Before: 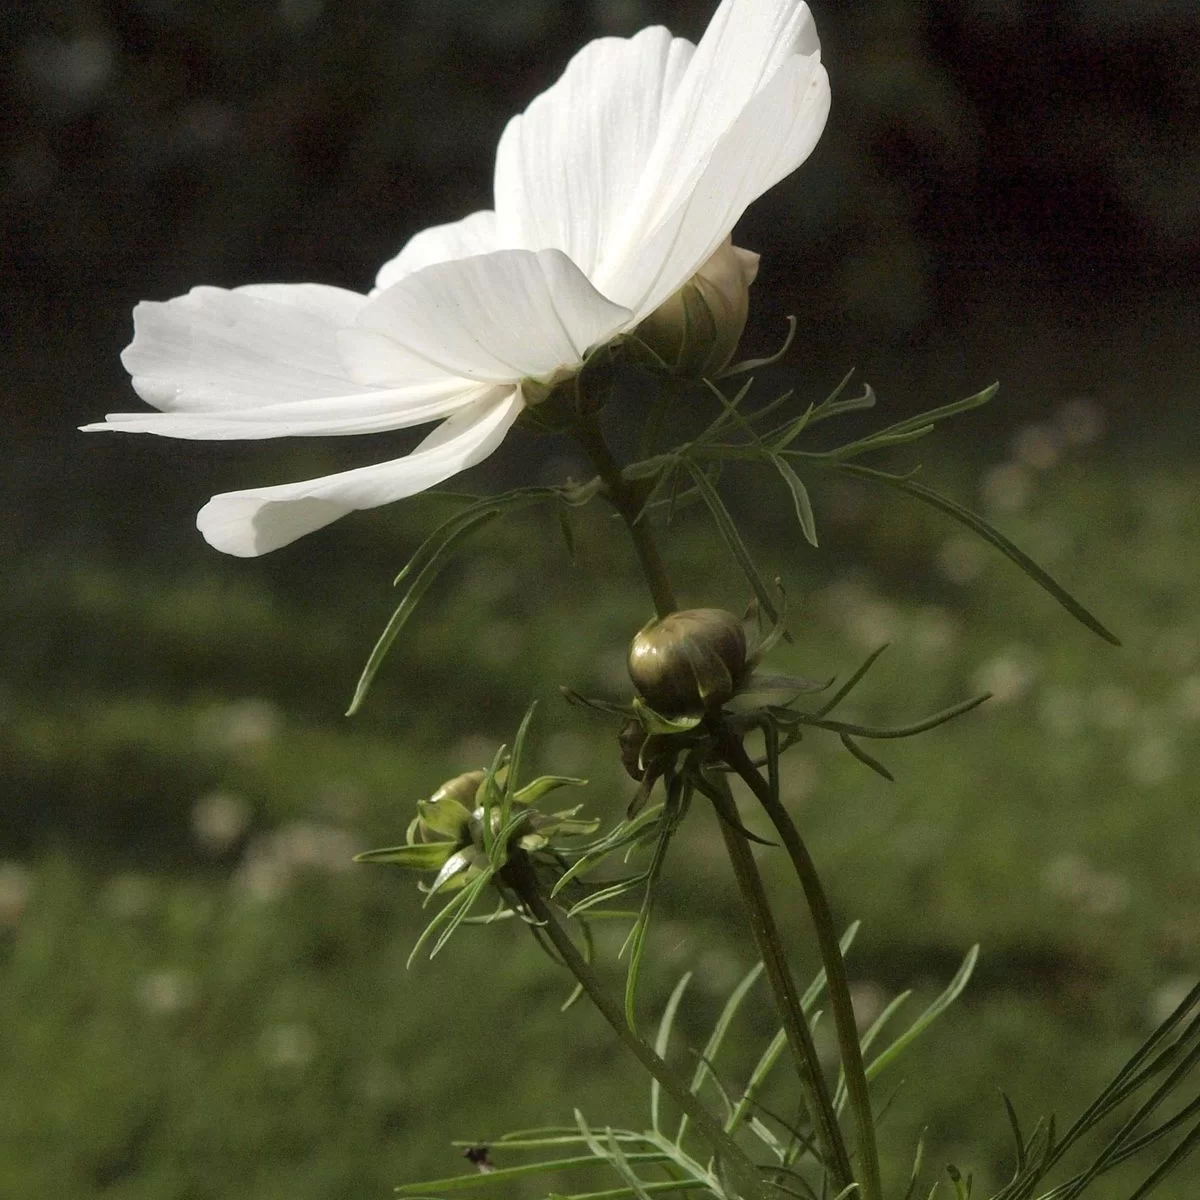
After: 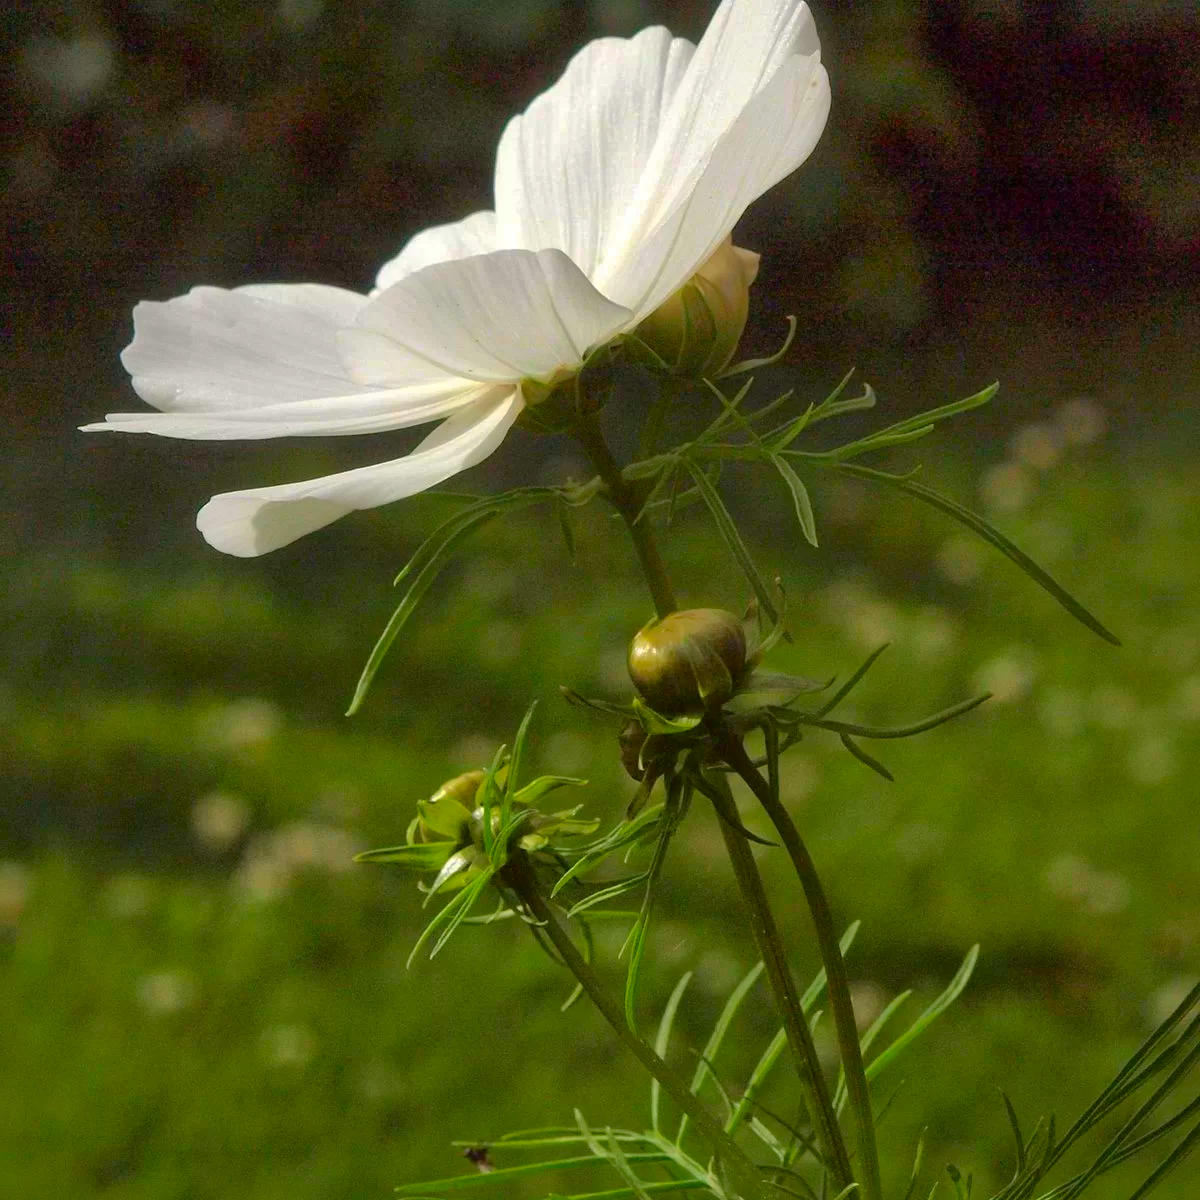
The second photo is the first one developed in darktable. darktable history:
shadows and highlights: on, module defaults
color correction: highlights b* 0.065, saturation 1.86
